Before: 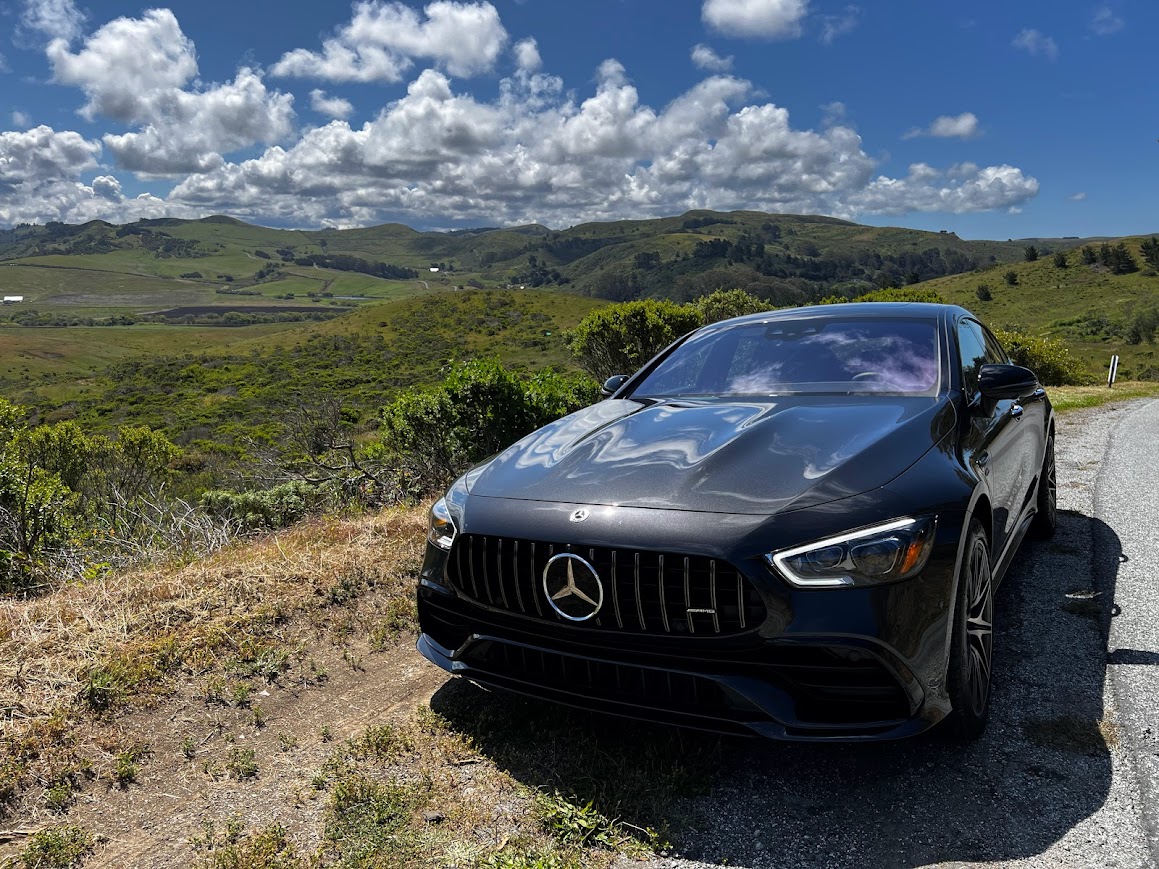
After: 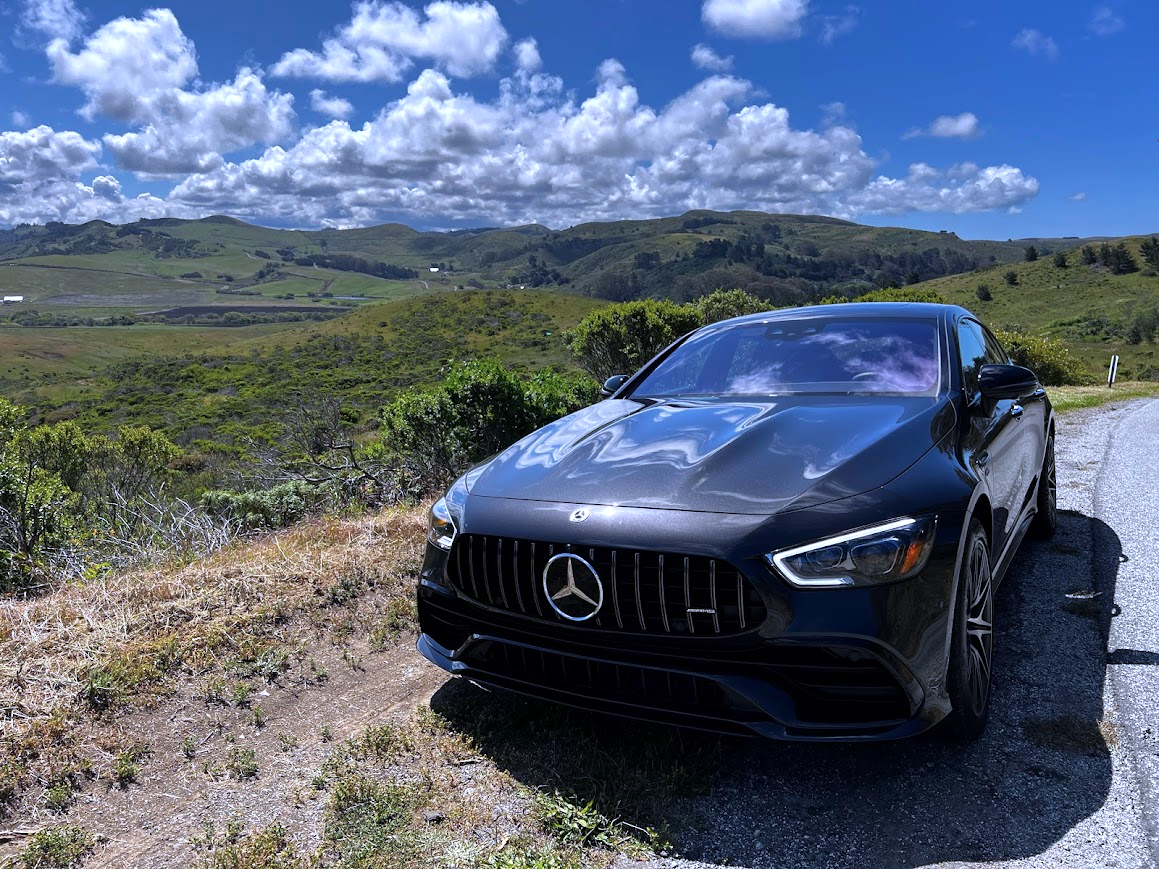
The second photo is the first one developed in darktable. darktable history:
color calibration: illuminant as shot in camera, x 0.377, y 0.392, temperature 4169.3 K, saturation algorithm version 1 (2020)
exposure: exposure 0.2 EV, compensate highlight preservation false
